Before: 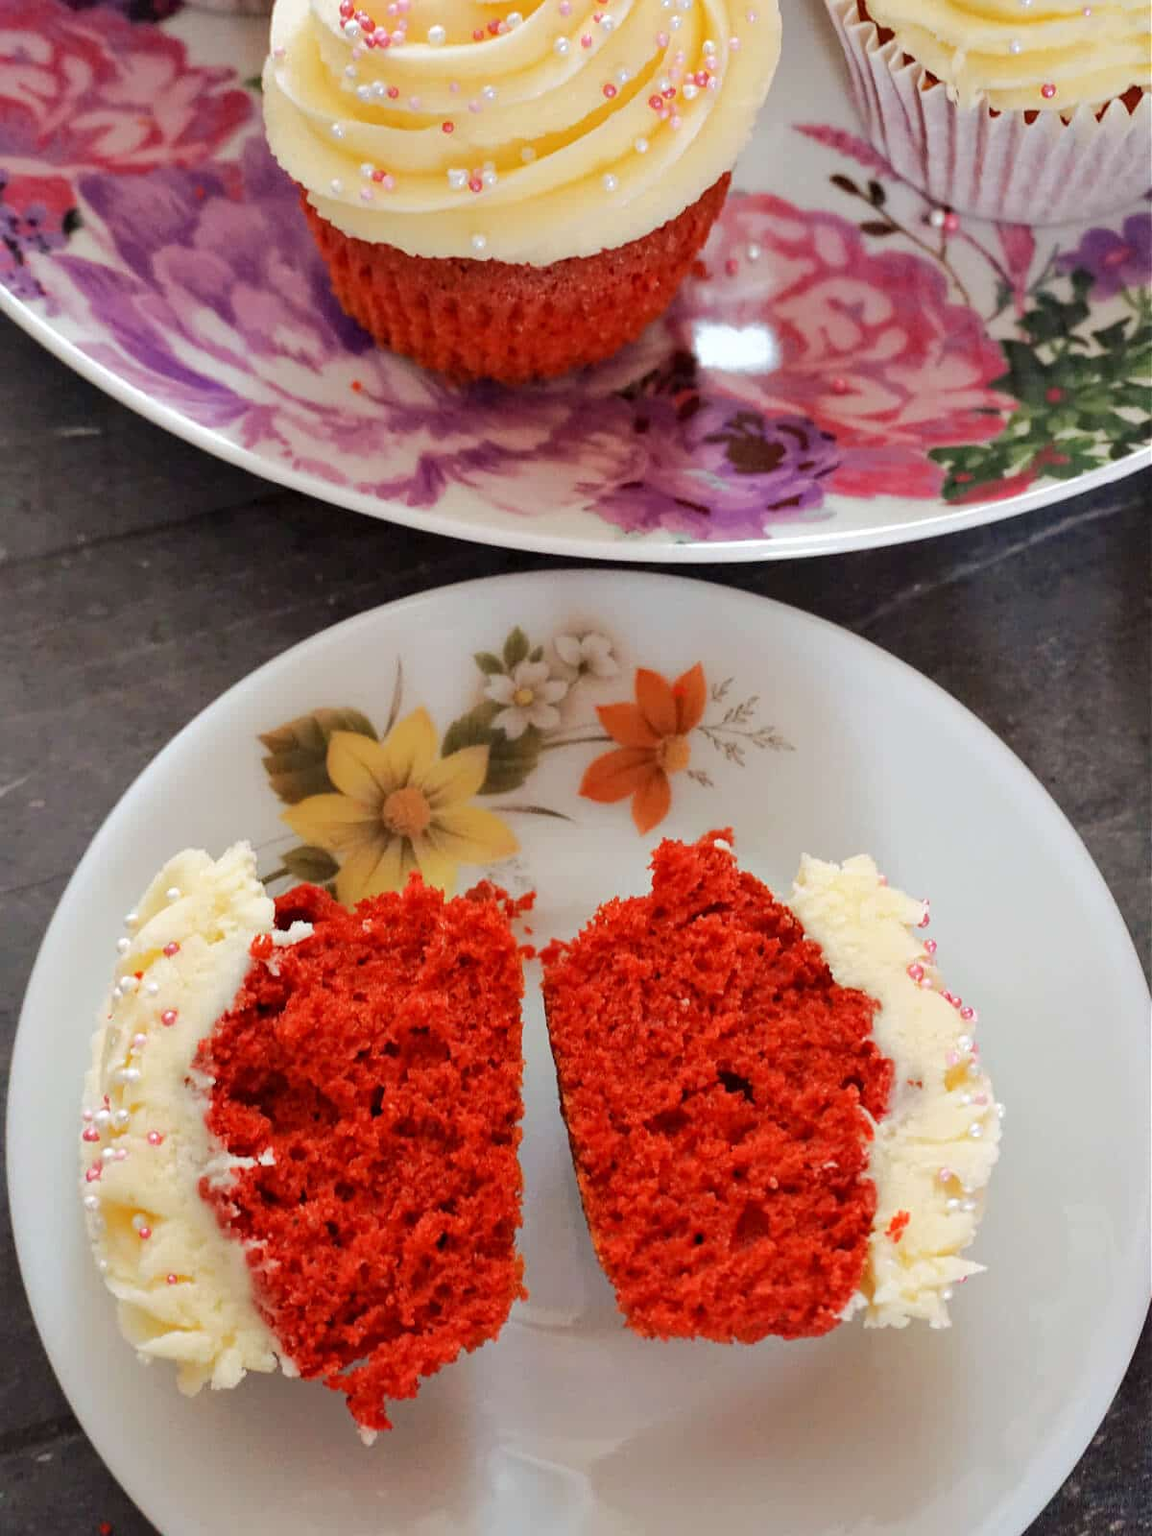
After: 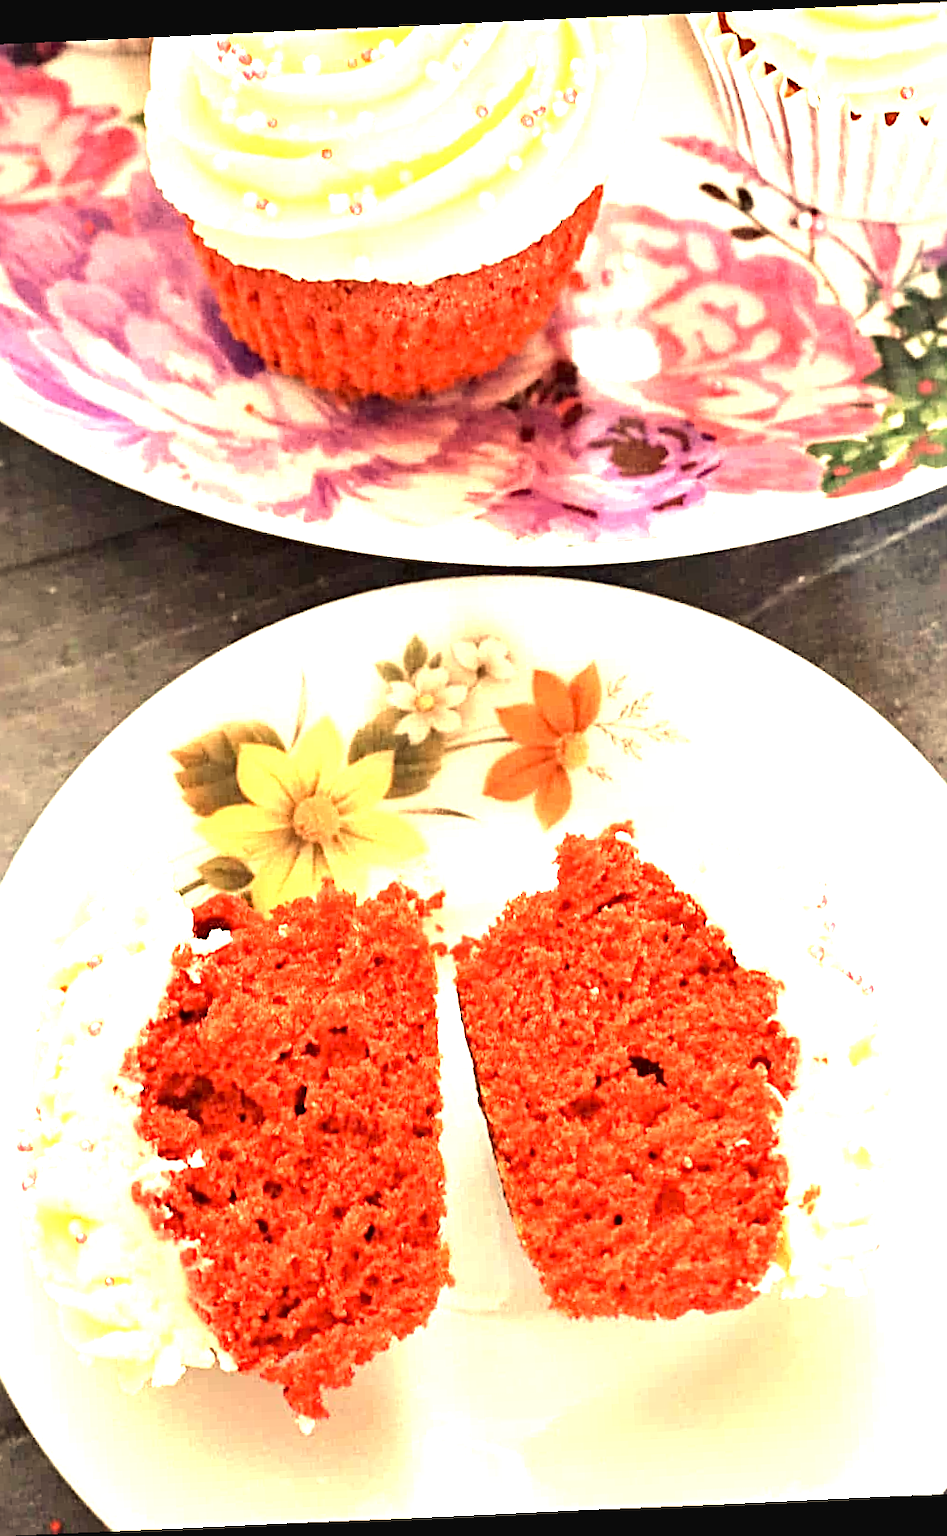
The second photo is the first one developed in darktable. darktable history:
contrast brightness saturation: contrast -0.08, brightness -0.04, saturation -0.11
tone equalizer: -8 EV -0.417 EV, -7 EV -0.389 EV, -6 EV -0.333 EV, -5 EV -0.222 EV, -3 EV 0.222 EV, -2 EV 0.333 EV, -1 EV 0.389 EV, +0 EV 0.417 EV, edges refinement/feathering 500, mask exposure compensation -1.57 EV, preserve details no
white balance: red 1.08, blue 0.791
crop and rotate: left 9.597%, right 10.195%
sharpen: radius 3.119
exposure: black level correction 0.001, exposure 1.84 EV, compensate highlight preservation false
rotate and perspective: rotation -2.56°, automatic cropping off
